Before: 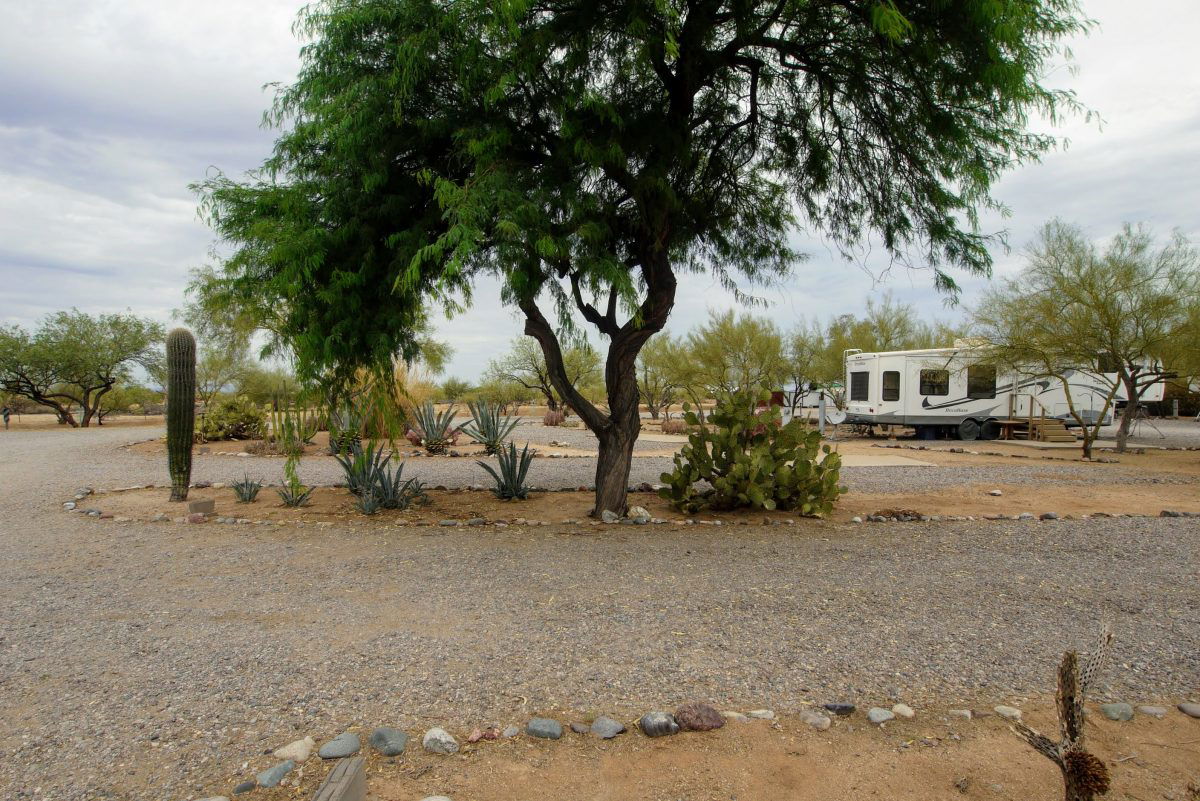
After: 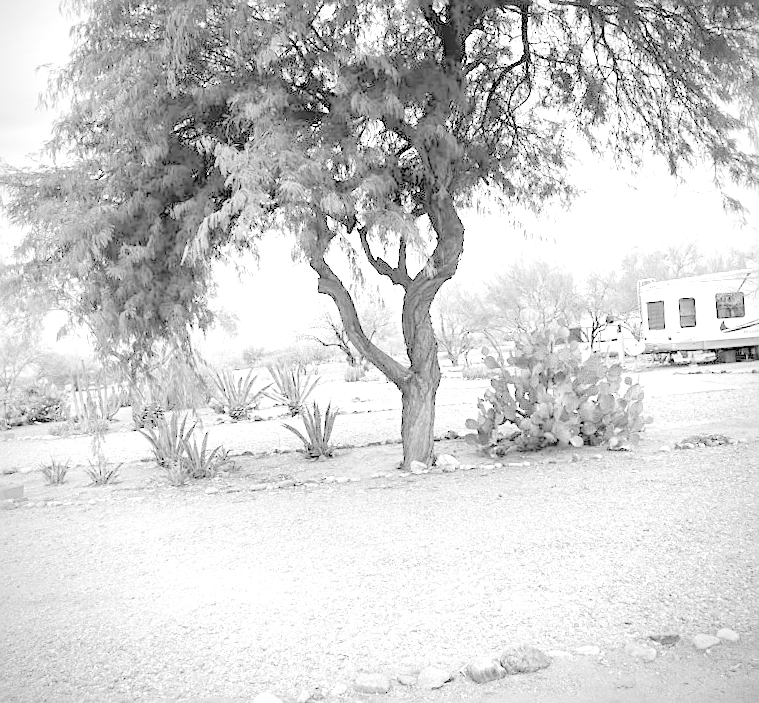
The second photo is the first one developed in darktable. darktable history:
exposure: black level correction 0, exposure 1.975 EV, compensate exposure bias true, compensate highlight preservation false
rotate and perspective: rotation -5°, crop left 0.05, crop right 0.952, crop top 0.11, crop bottom 0.89
contrast brightness saturation: brightness 1
crop and rotate: left 15.055%, right 18.278%
monochrome: on, module defaults
sharpen: on, module defaults
vignetting: fall-off radius 60.92%
color balance rgb: linear chroma grading › global chroma 15%, perceptual saturation grading › global saturation 30%
